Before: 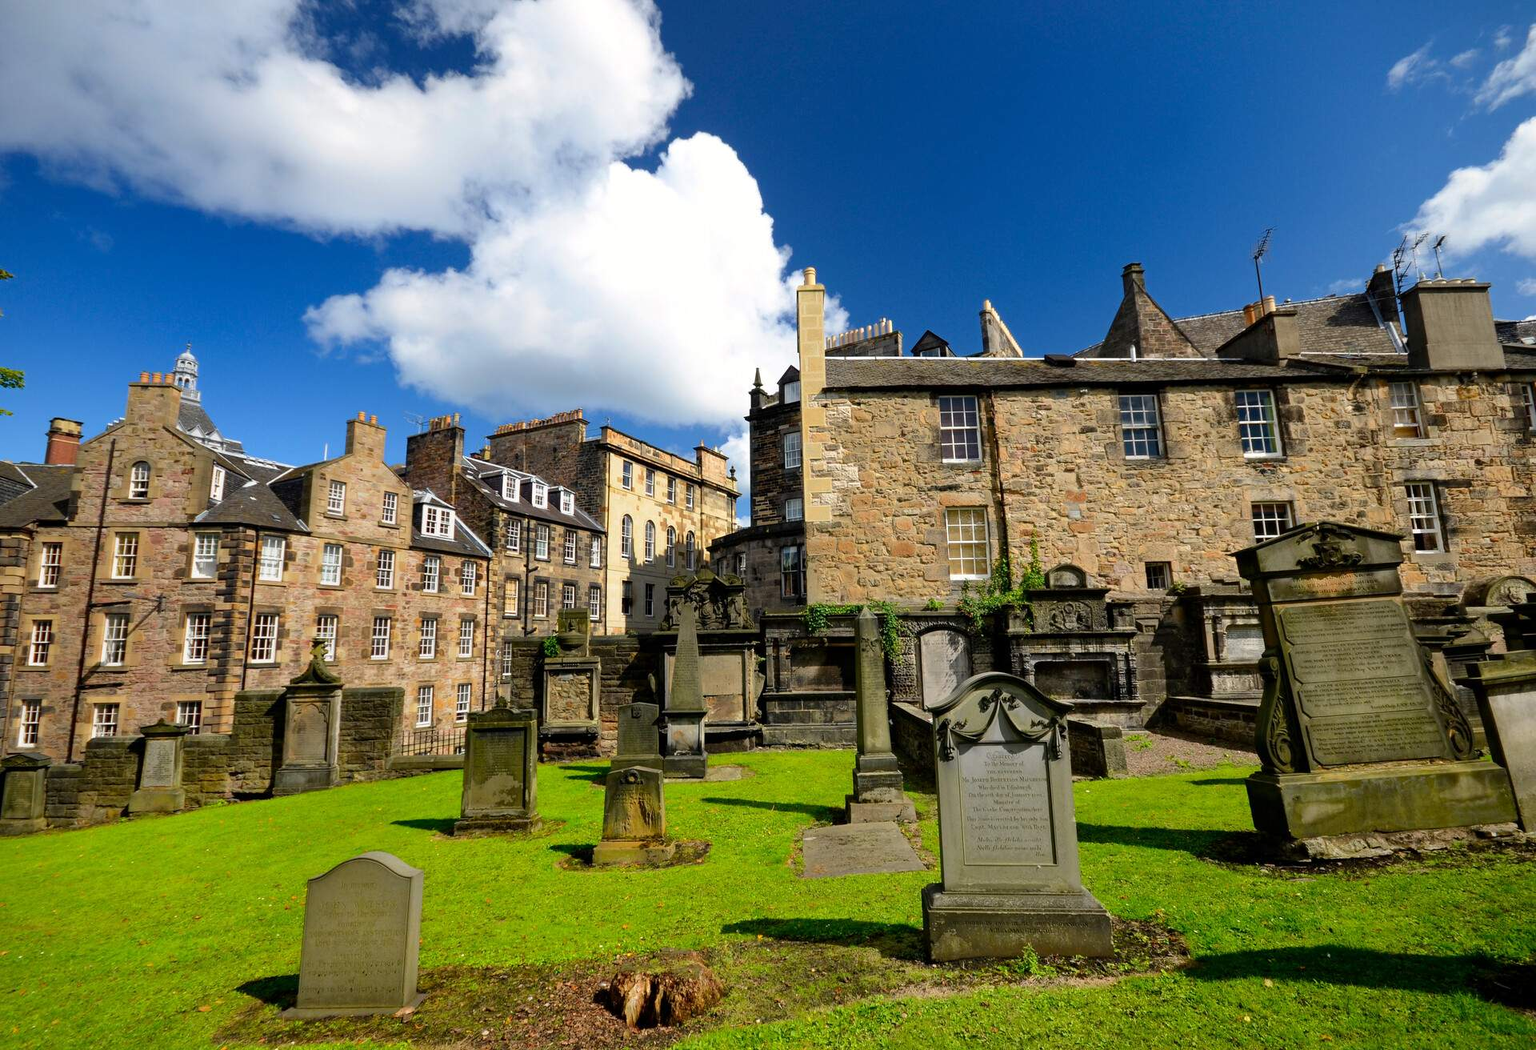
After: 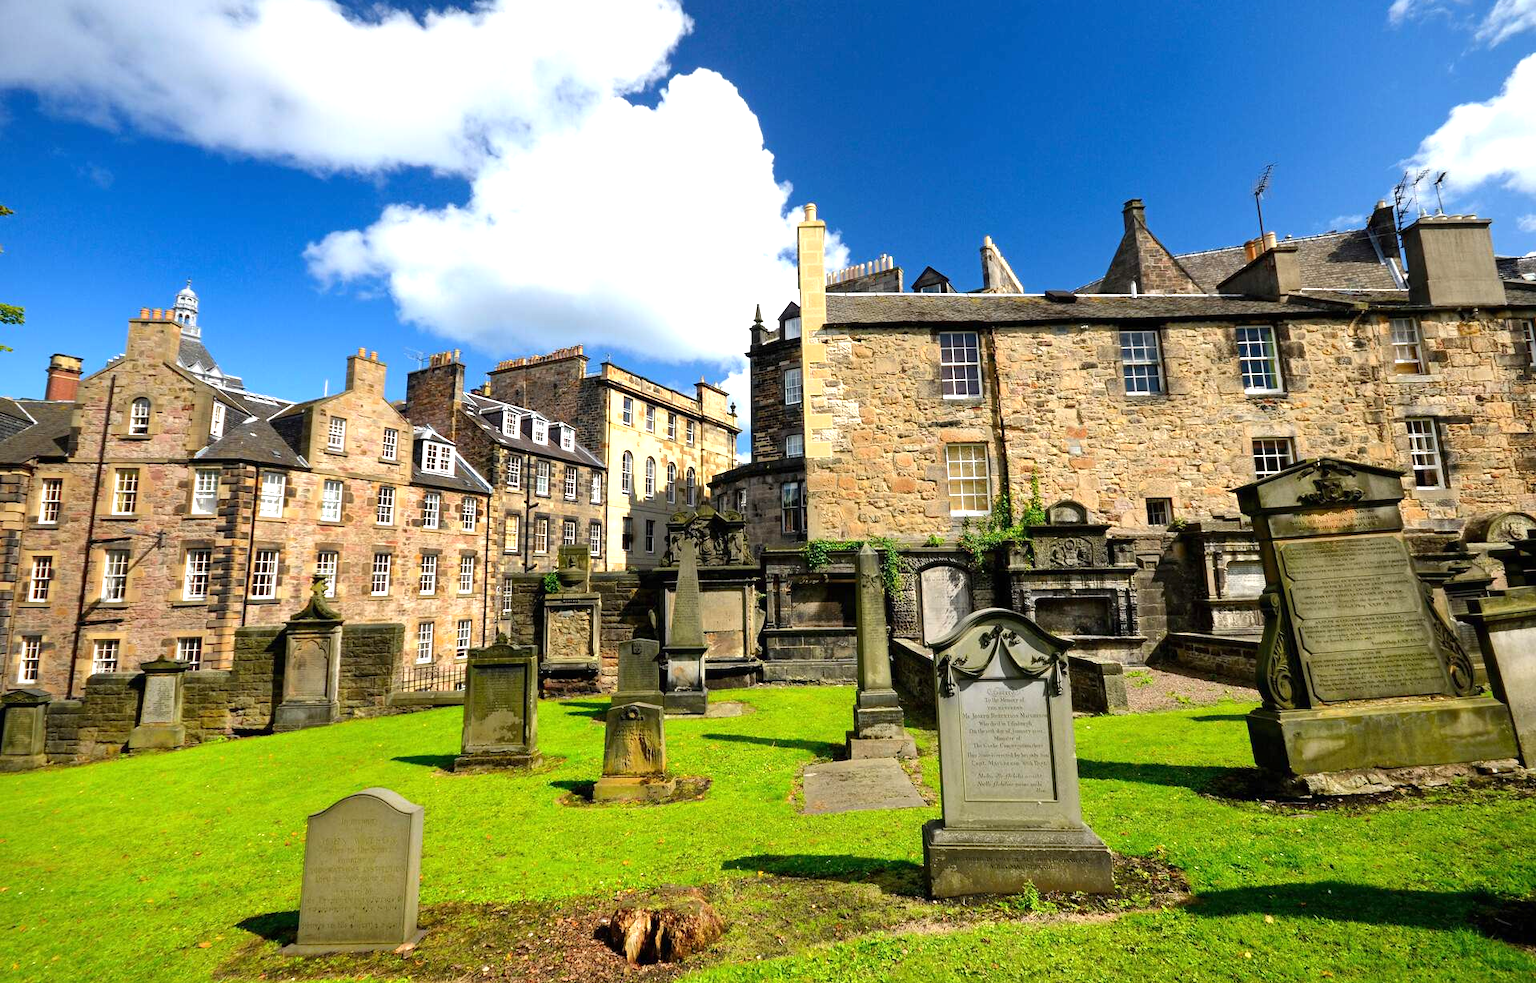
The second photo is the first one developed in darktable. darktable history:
crop and rotate: top 6.25%
exposure: black level correction 0, exposure 0.7 EV, compensate exposure bias true, compensate highlight preservation false
